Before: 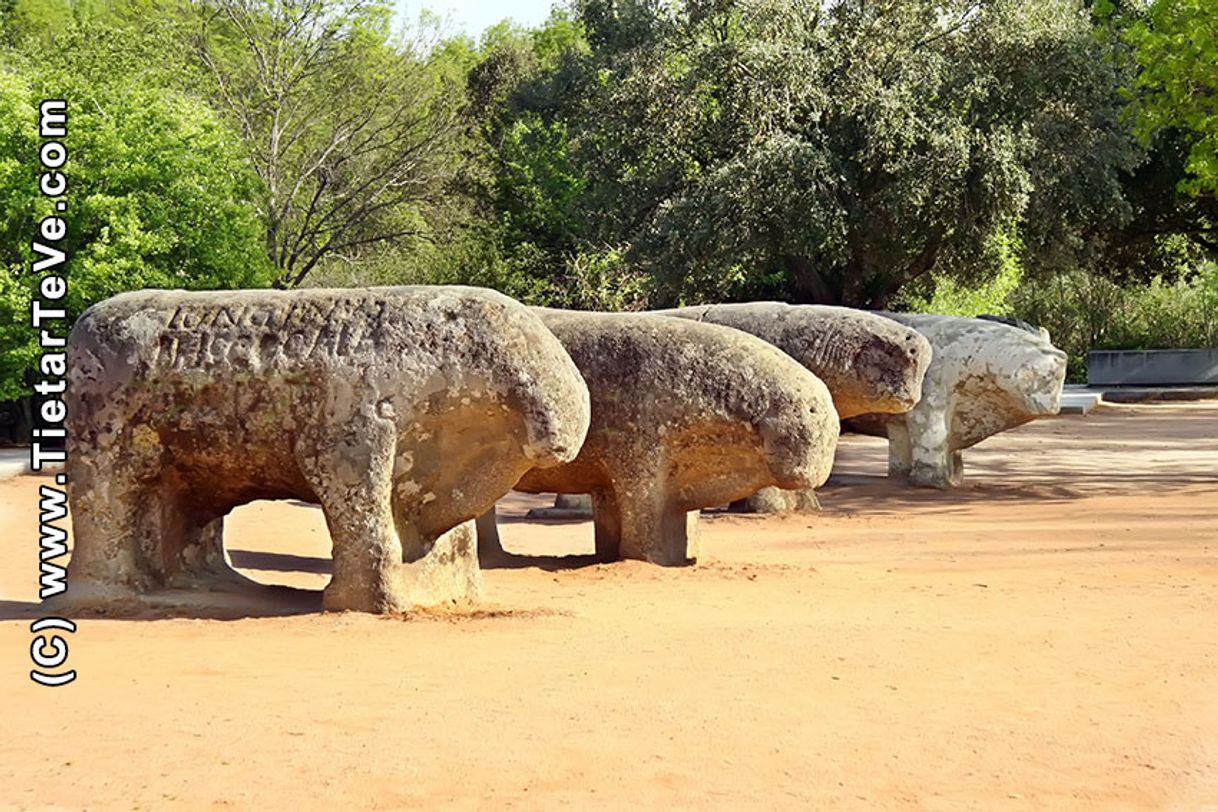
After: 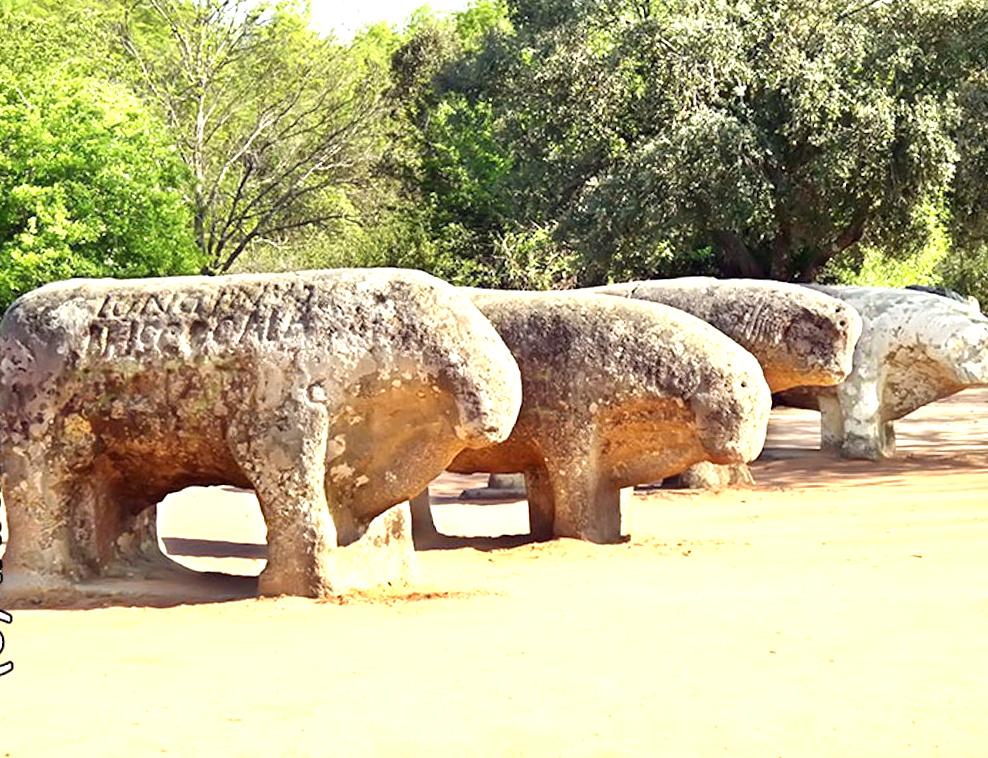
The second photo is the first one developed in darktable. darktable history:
exposure: black level correction 0, exposure 1 EV, compensate exposure bias true, compensate highlight preservation false
crop and rotate: angle 1.29°, left 4.221%, top 1.073%, right 11.899%, bottom 2.436%
color correction: highlights b* 0.007
